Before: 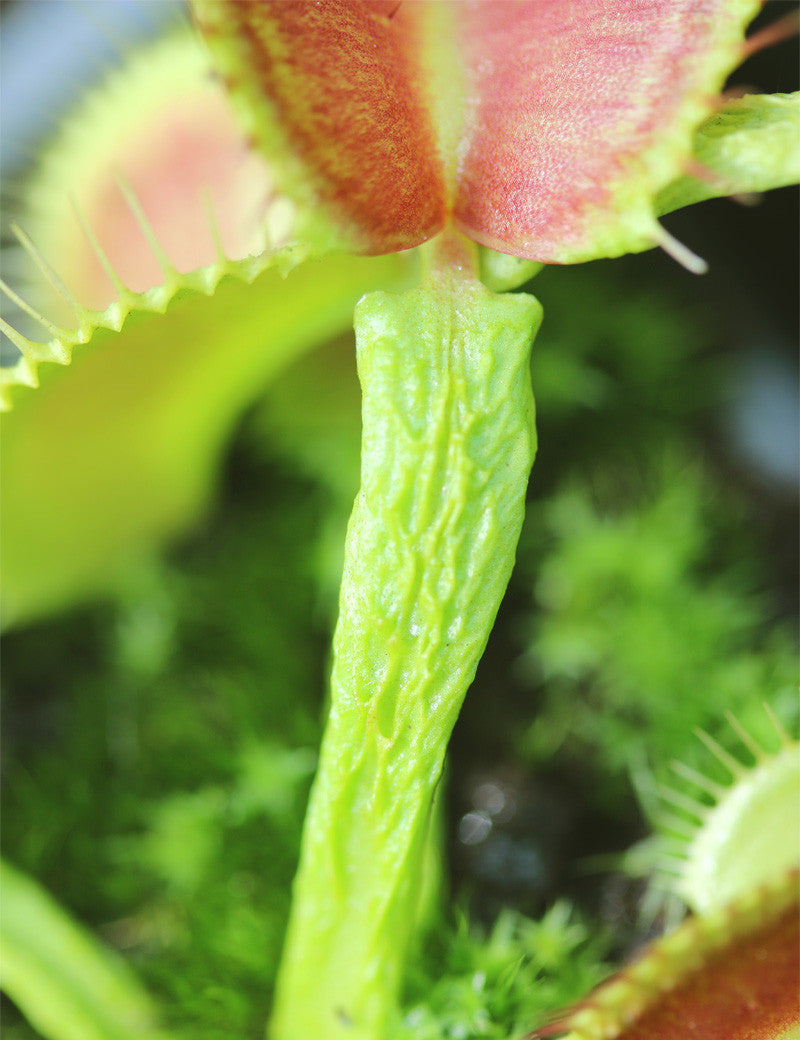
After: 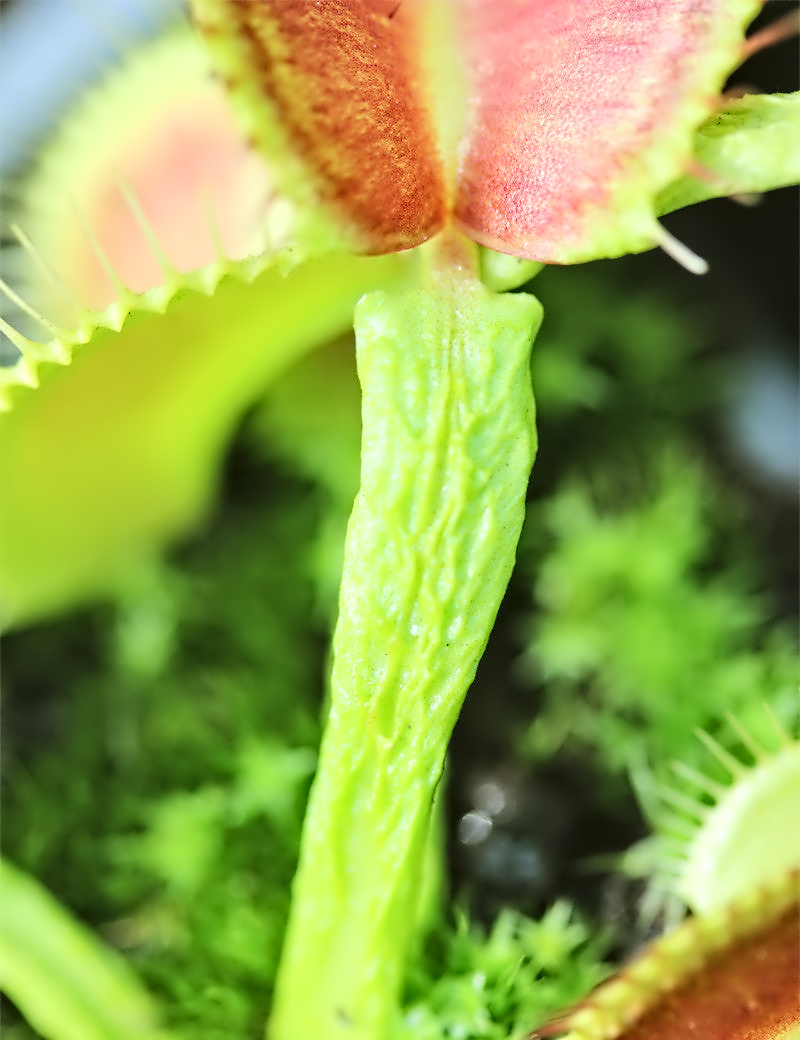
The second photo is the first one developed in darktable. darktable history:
tone curve: curves: ch0 [(0, 0) (0.004, 0.001) (0.133, 0.112) (0.325, 0.362) (0.832, 0.893) (1, 1)], color space Lab, linked channels, preserve colors none
contrast equalizer: octaves 7, y [[0.5, 0.542, 0.583, 0.625, 0.667, 0.708], [0.5 ×6], [0.5 ×6], [0, 0.033, 0.067, 0.1, 0.133, 0.167], [0, 0.05, 0.1, 0.15, 0.2, 0.25]]
